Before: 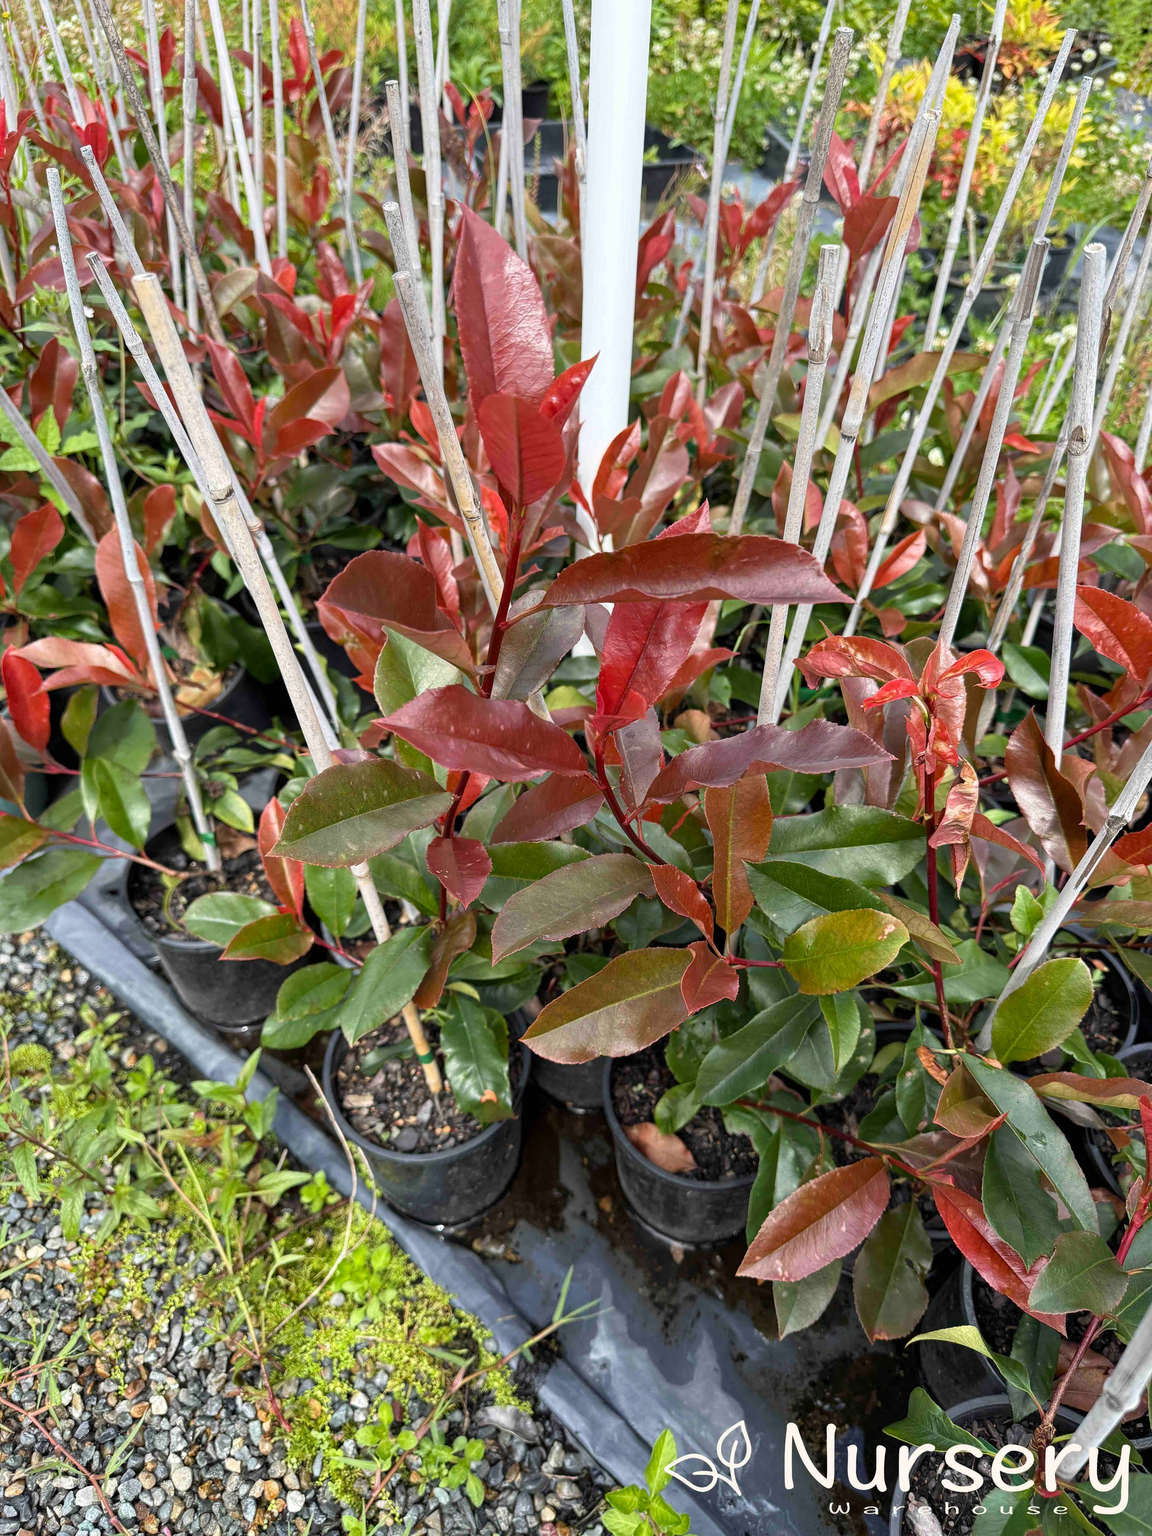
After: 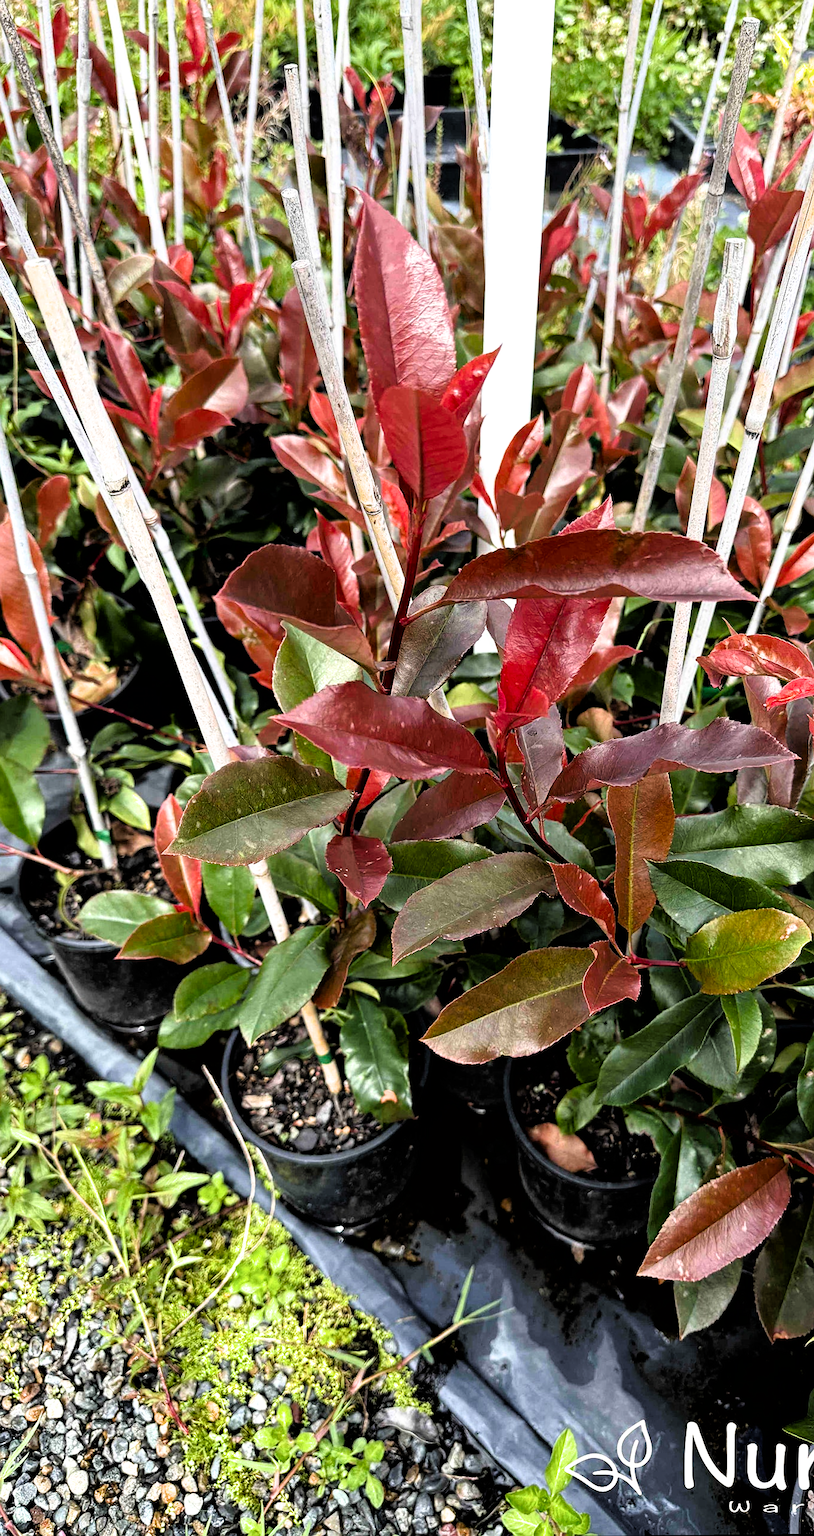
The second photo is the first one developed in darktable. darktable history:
contrast brightness saturation: saturation 0.18
sharpen: radius 1.272, amount 0.305, threshold 0
filmic rgb: black relative exposure -3.63 EV, white relative exposure 2.16 EV, hardness 3.62
crop and rotate: left 9.061%, right 20.142%
rotate and perspective: rotation 0.174°, lens shift (vertical) 0.013, lens shift (horizontal) 0.019, shear 0.001, automatic cropping original format, crop left 0.007, crop right 0.991, crop top 0.016, crop bottom 0.997
